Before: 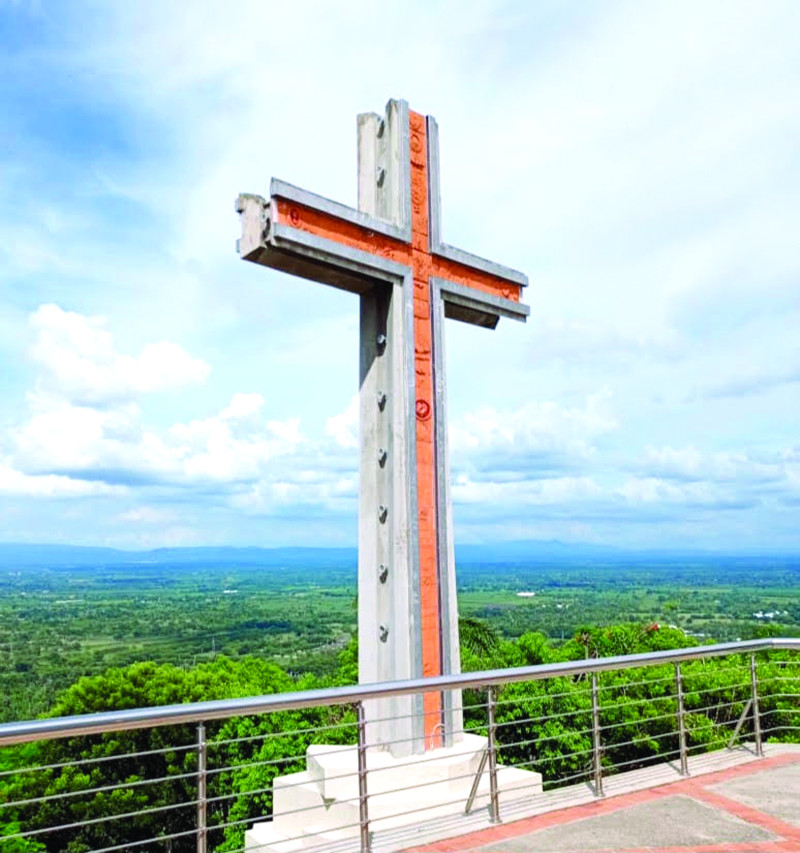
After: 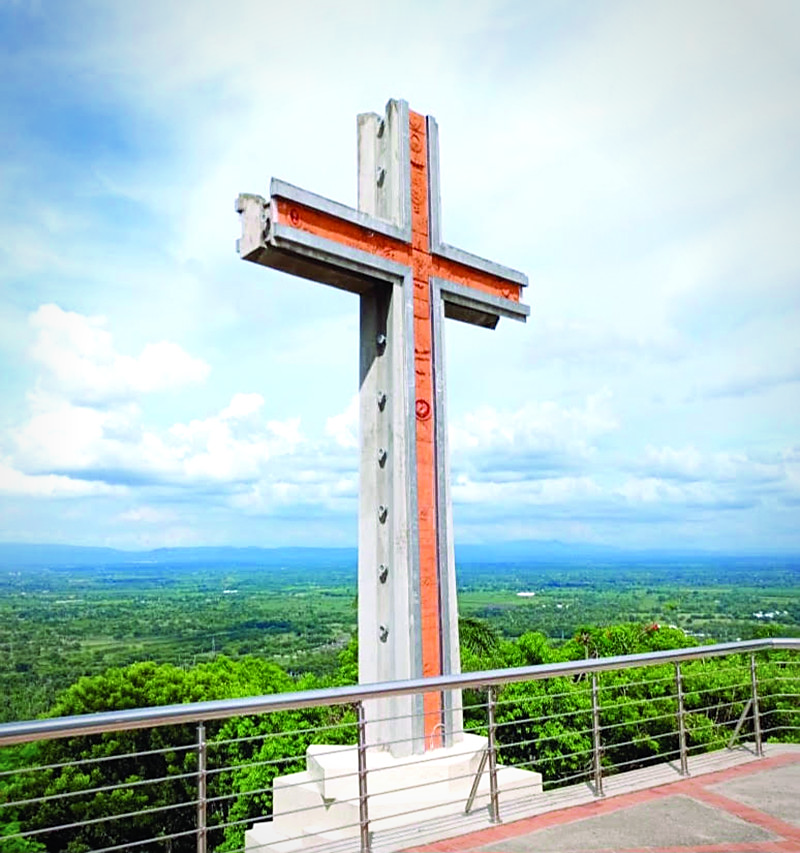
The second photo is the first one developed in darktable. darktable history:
sharpen: radius 1.461, amount 0.407, threshold 1.447
vignetting: brightness -0.297, saturation -0.066, automatic ratio true
